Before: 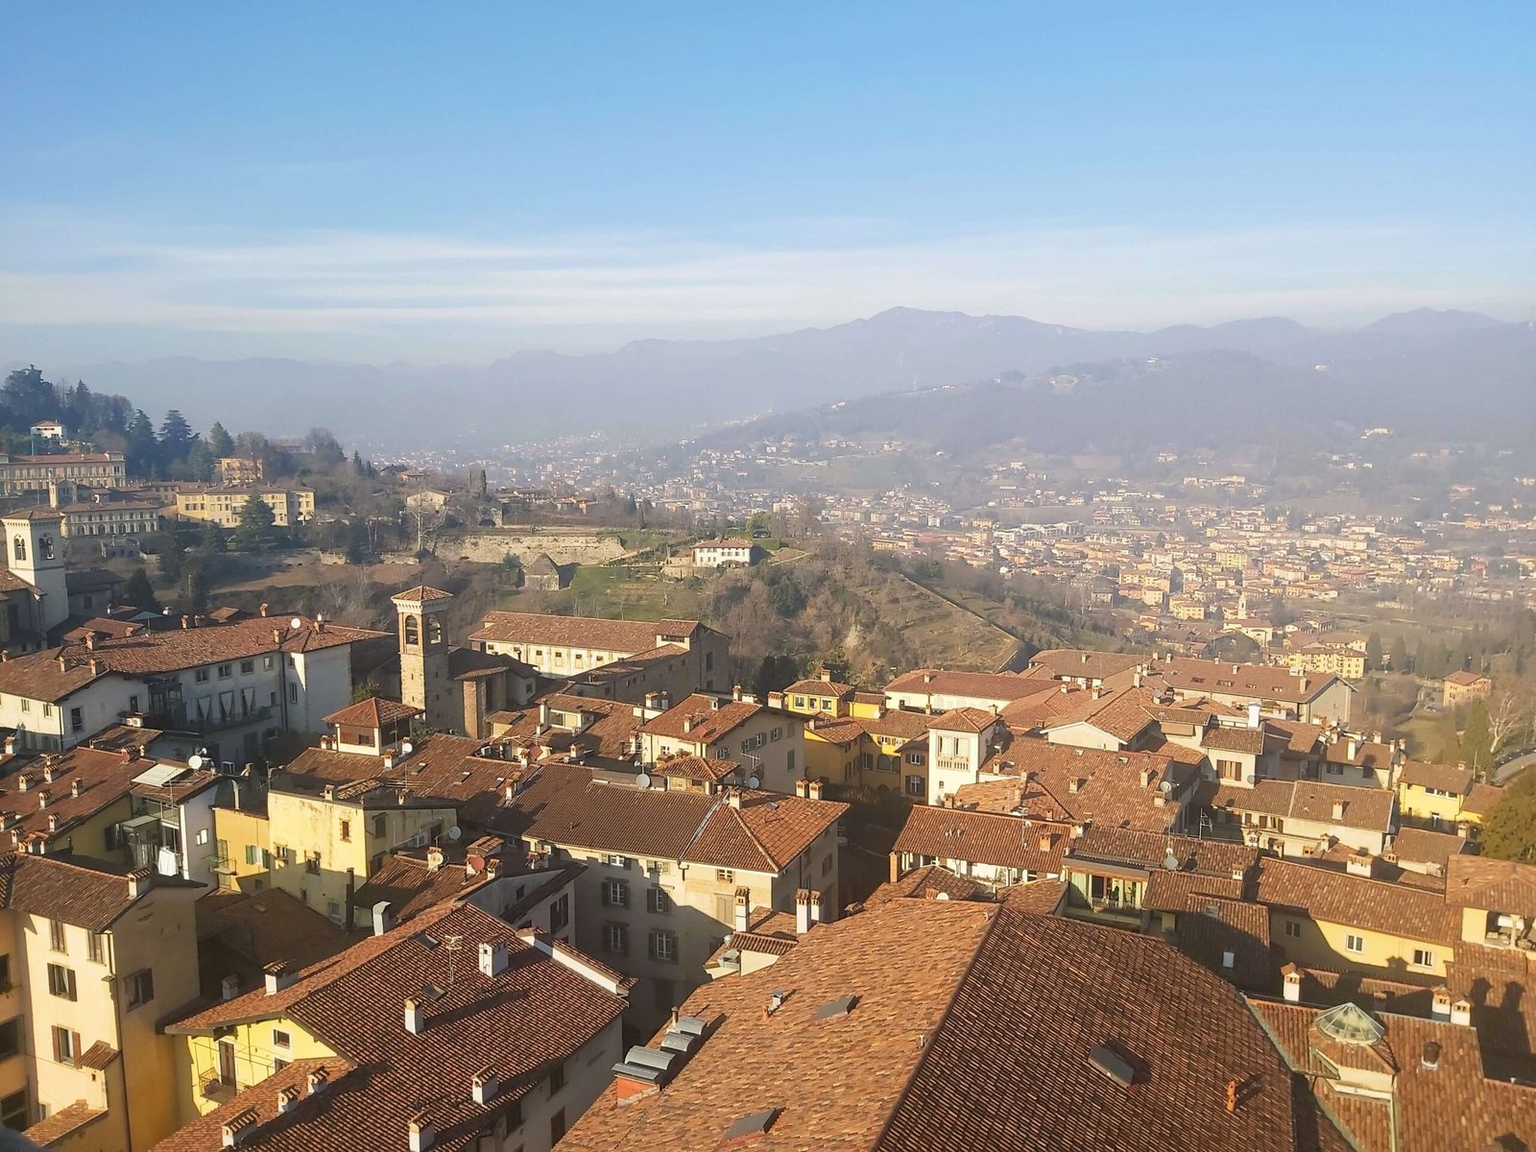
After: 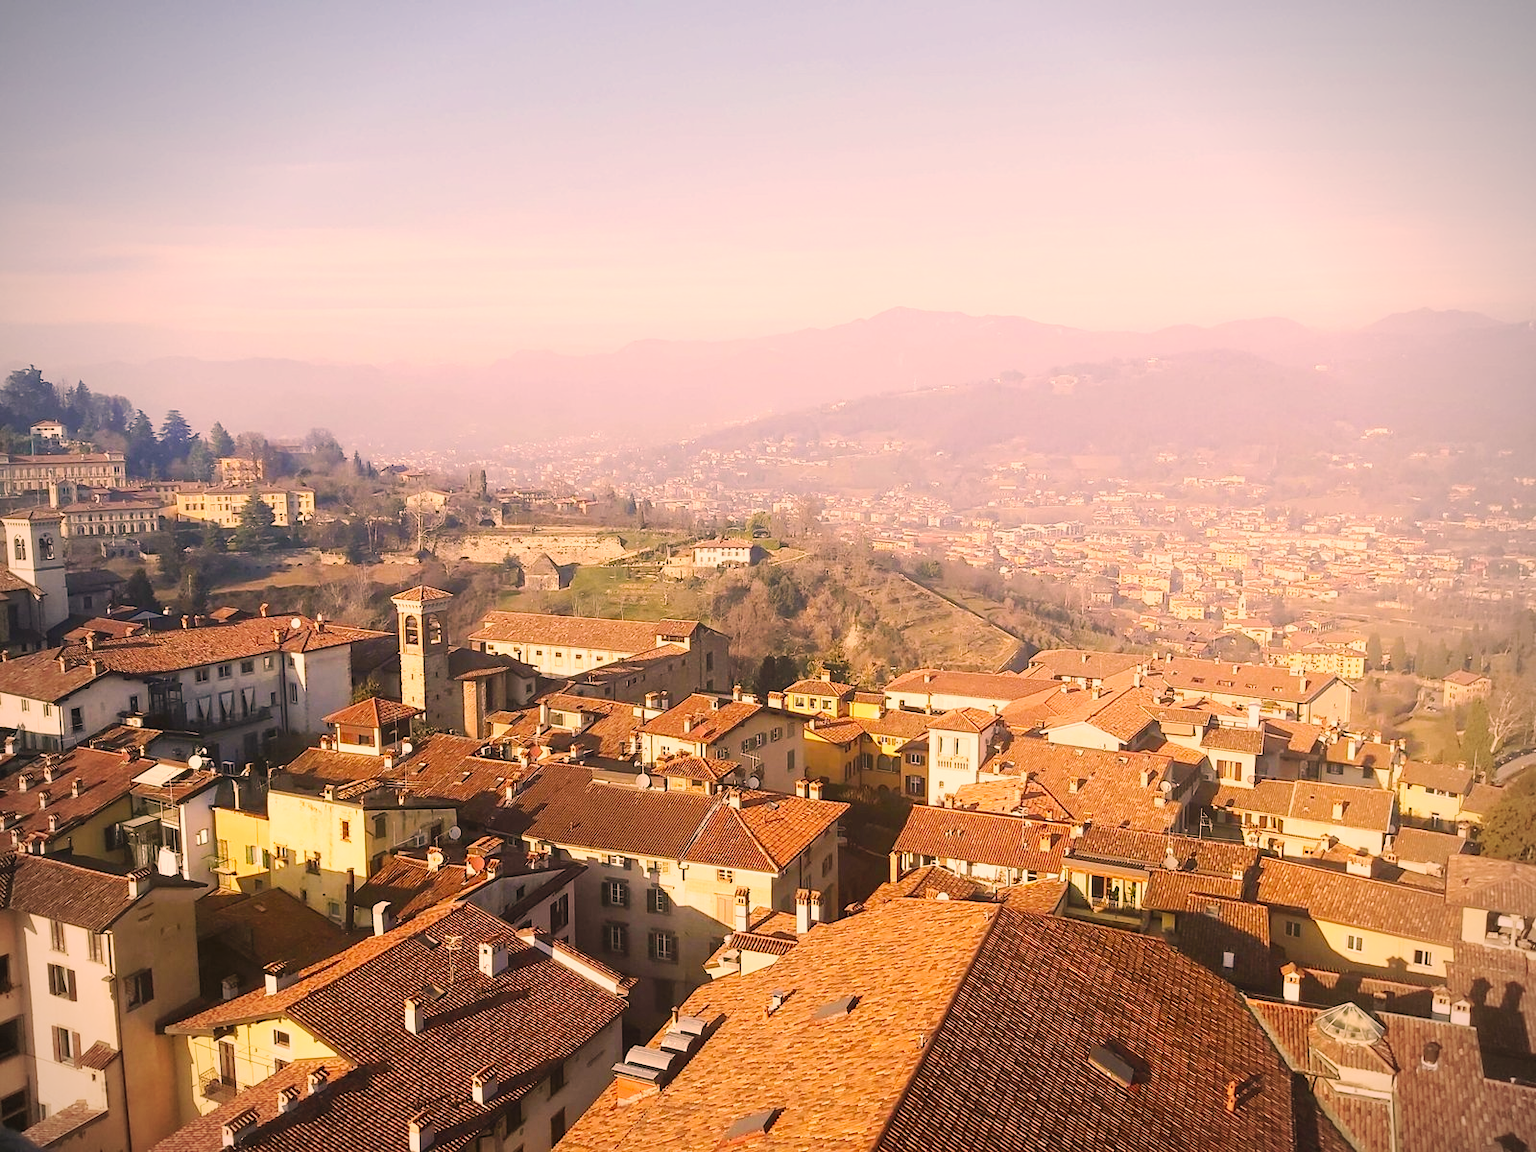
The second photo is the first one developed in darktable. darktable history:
base curve: curves: ch0 [(0, 0) (0.032, 0.025) (0.121, 0.166) (0.206, 0.329) (0.605, 0.79) (1, 1)], preserve colors none
color correction: highlights a* 21.16, highlights b* 19.61
vignetting: unbound false
